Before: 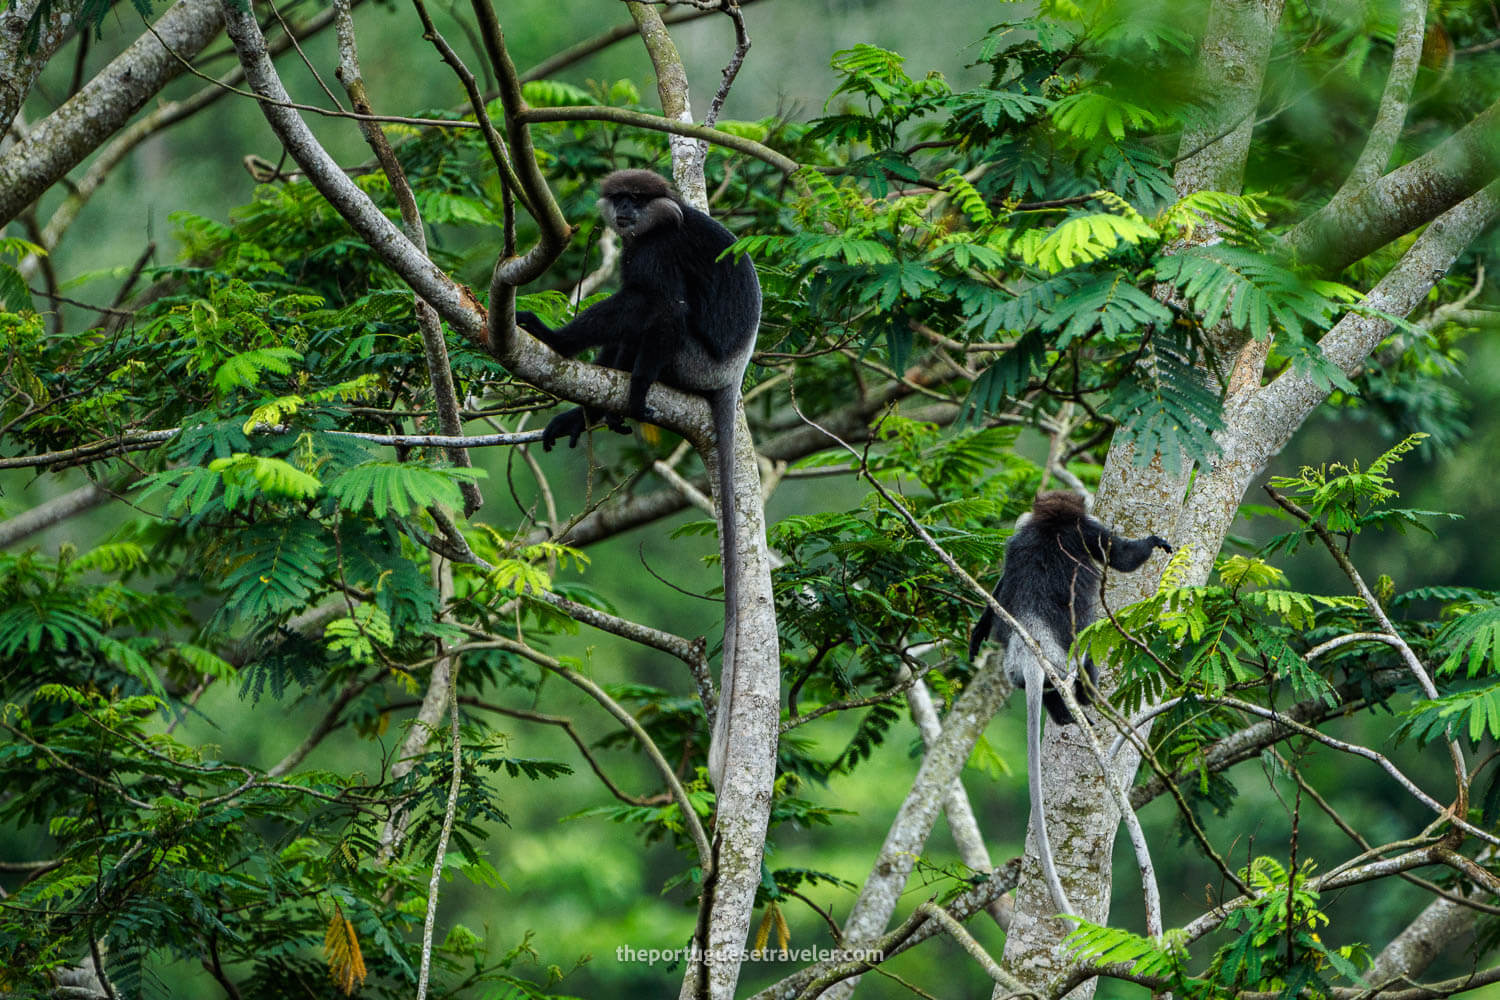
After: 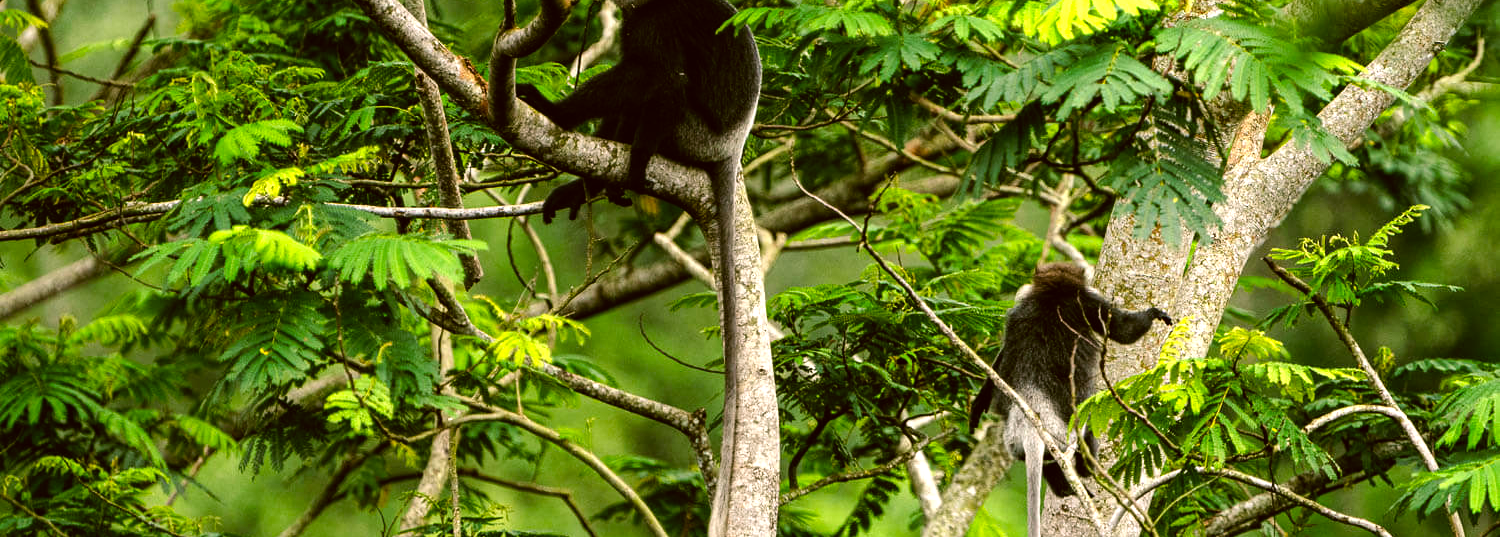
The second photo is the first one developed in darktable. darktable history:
tone equalizer: -8 EV -0.714 EV, -7 EV -0.691 EV, -6 EV -0.597 EV, -5 EV -0.363 EV, -3 EV 0.379 EV, -2 EV 0.6 EV, -1 EV 0.679 EV, +0 EV 0.764 EV
color correction: highlights a* 8.99, highlights b* 15.77, shadows a* -0.436, shadows b* 26.58
crop and rotate: top 22.875%, bottom 23.37%
